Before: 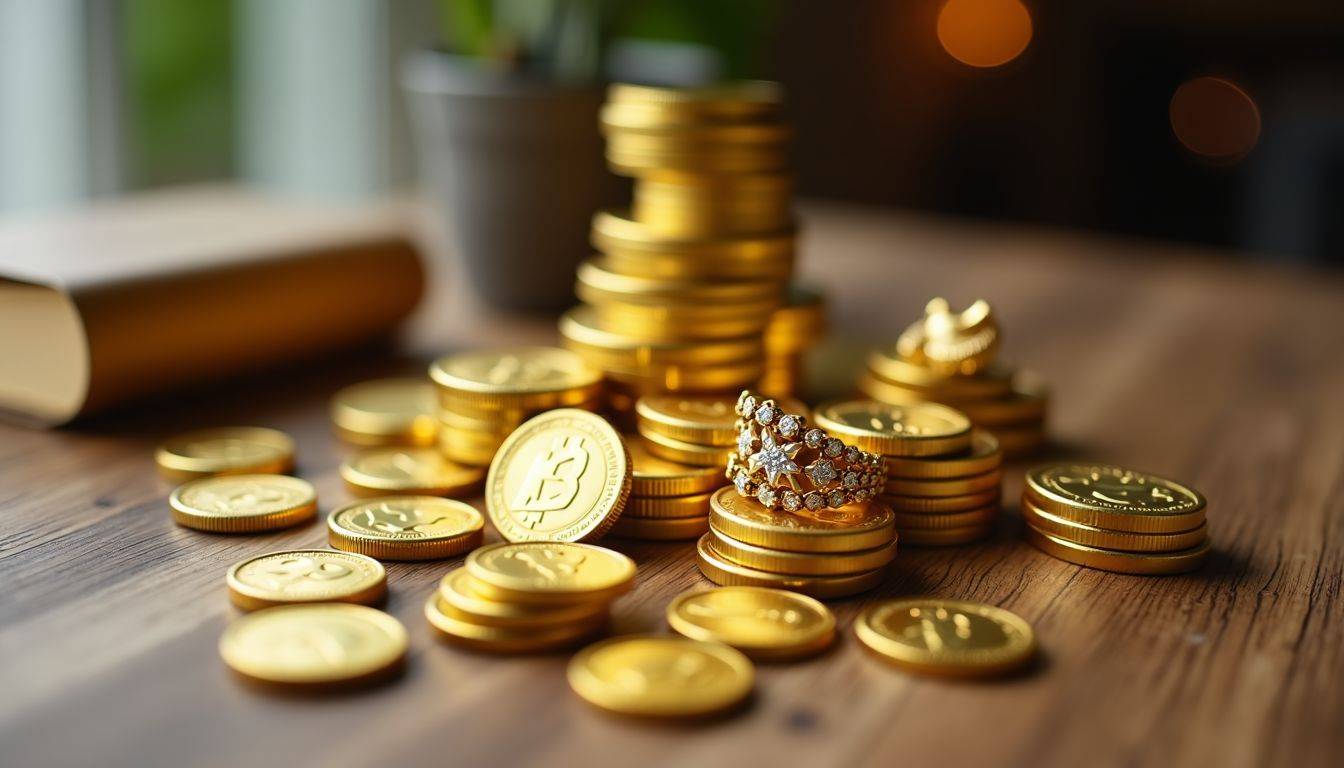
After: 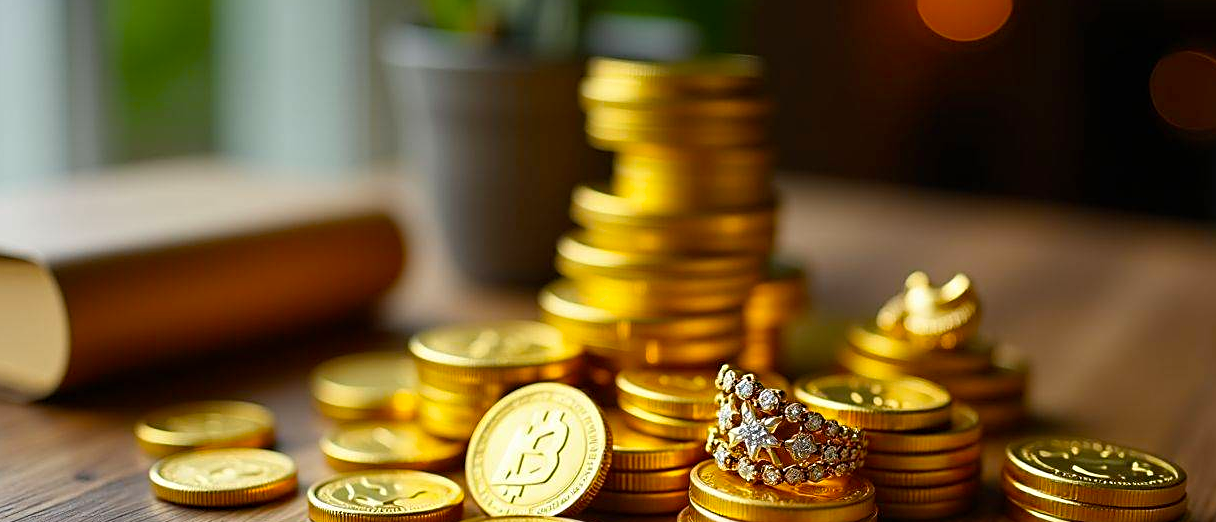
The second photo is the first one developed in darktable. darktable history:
crop: left 1.509%, top 3.452%, right 7.696%, bottom 28.452%
exposure: black level correction 0.002, compensate highlight preservation false
sharpen: on, module defaults
color balance: output saturation 120%
